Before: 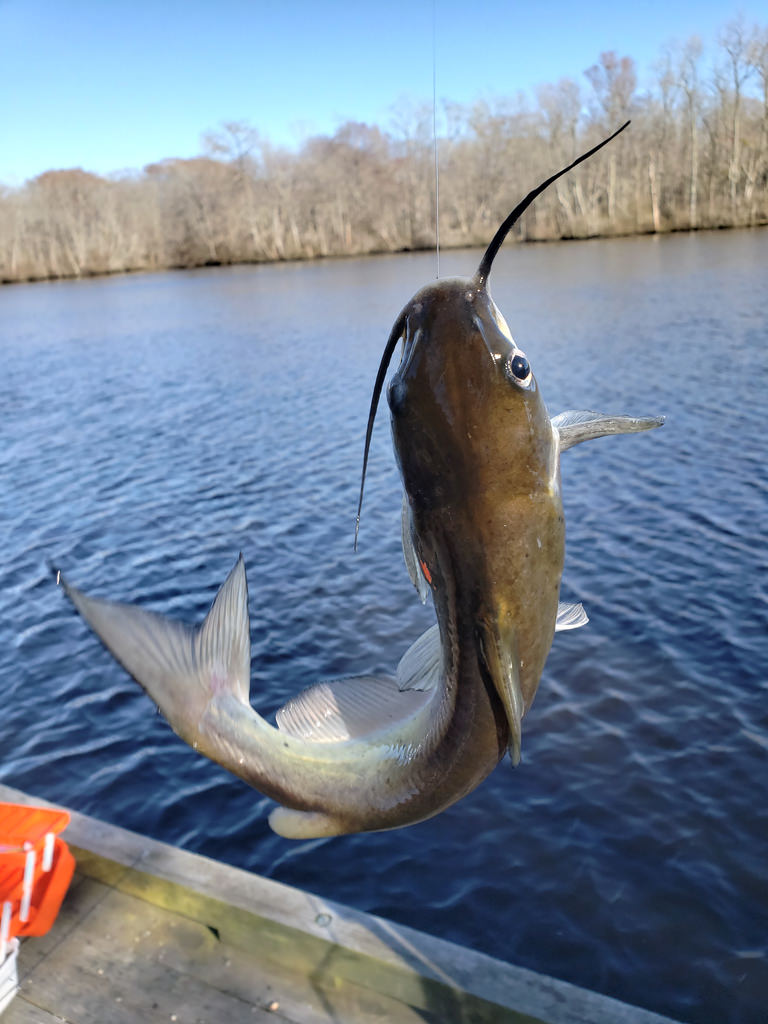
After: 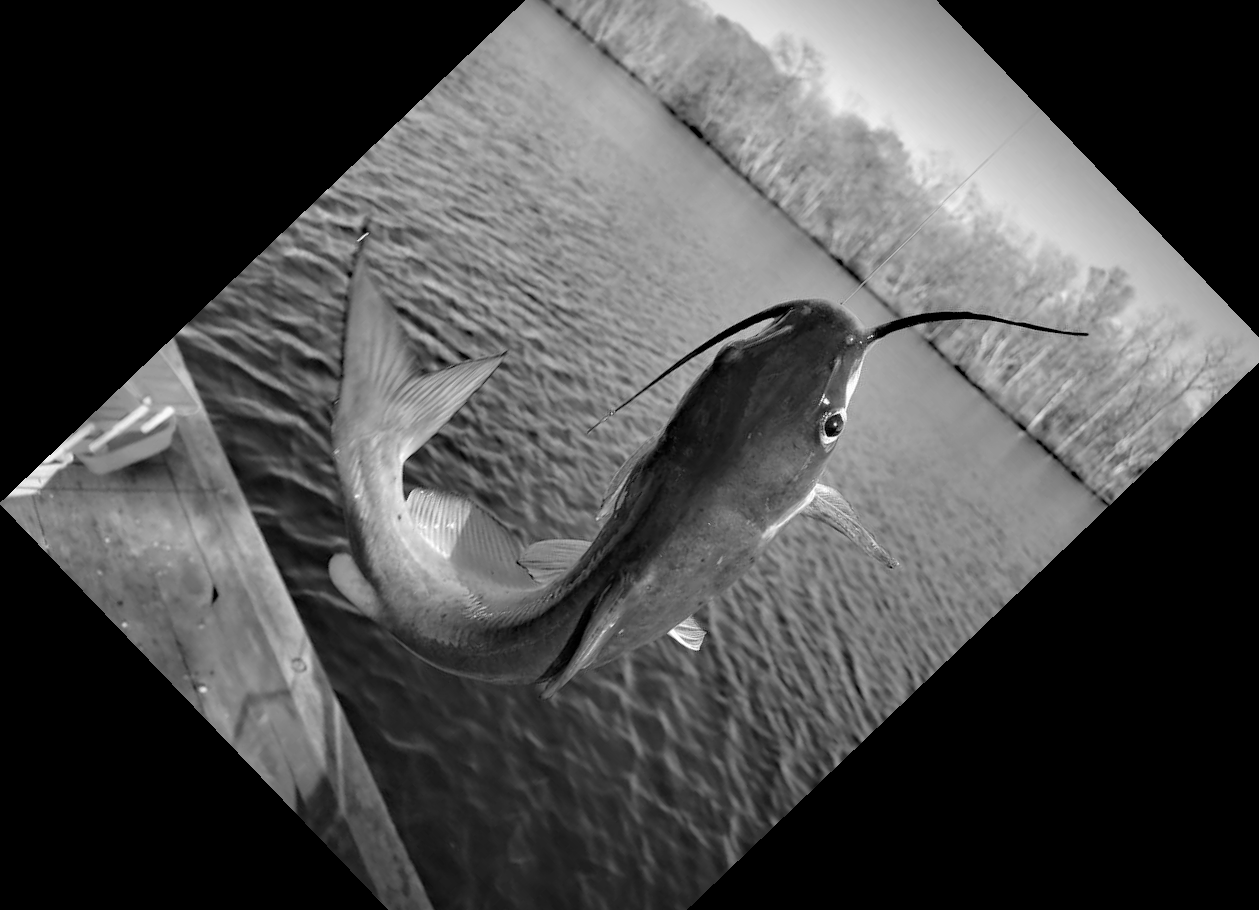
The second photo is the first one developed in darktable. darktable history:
crop and rotate: angle -46.26°, top 16.234%, right 0.912%, bottom 11.704%
haze removal: strength 0.25, distance 0.25, compatibility mode true, adaptive false
monochrome: on, module defaults
vignetting: automatic ratio true
